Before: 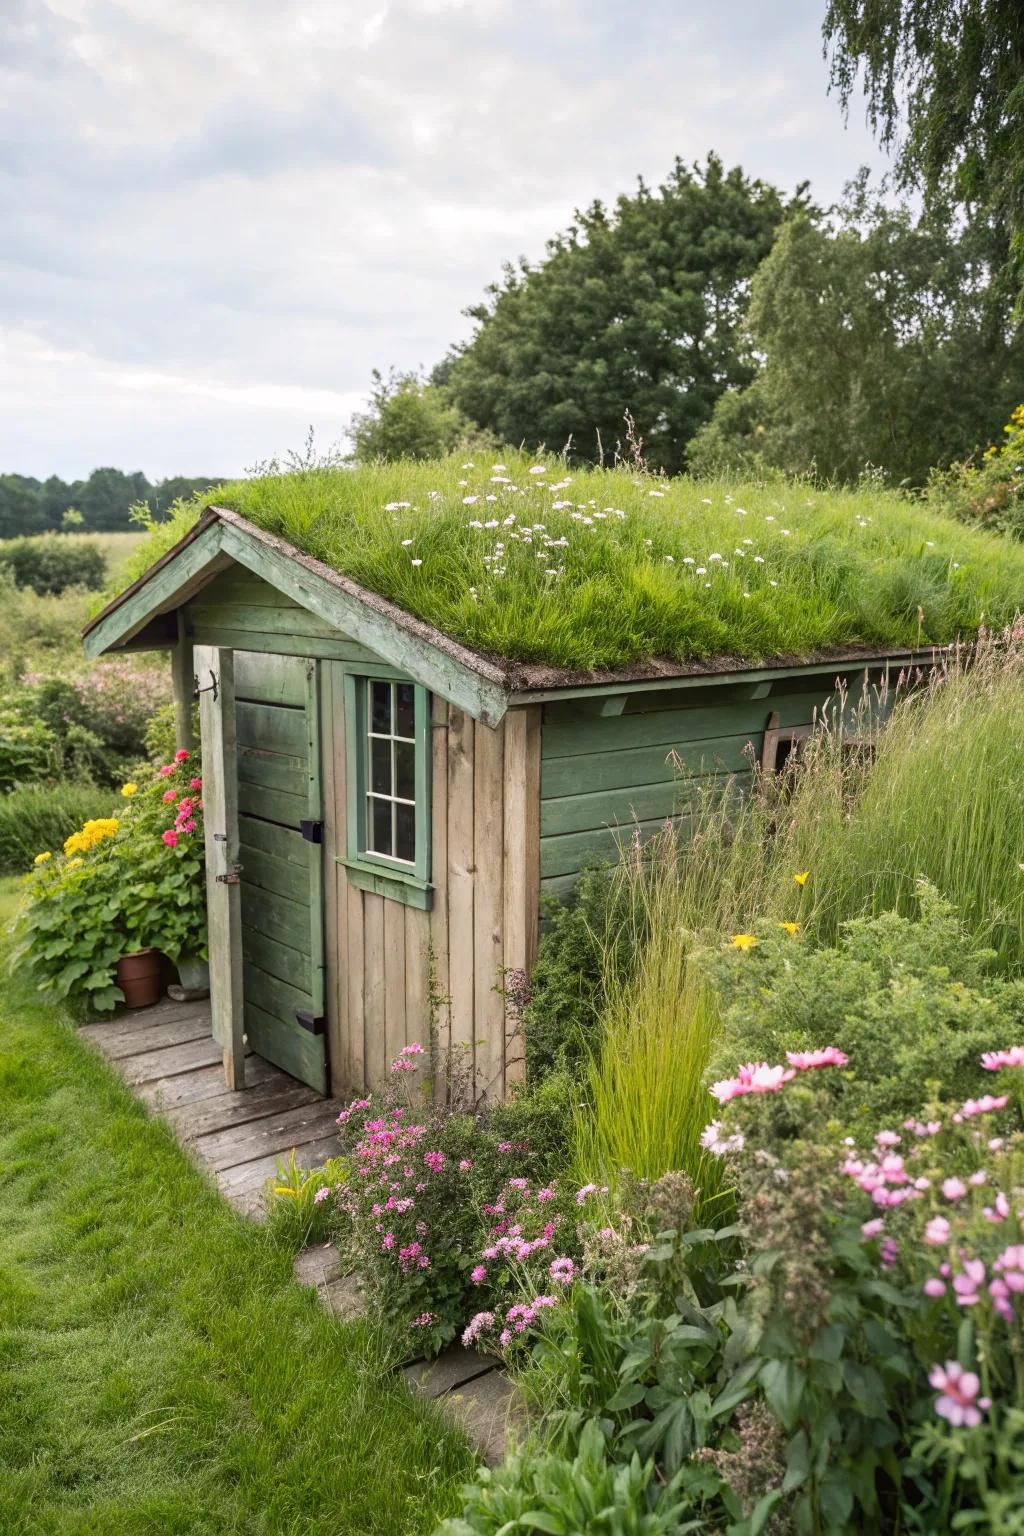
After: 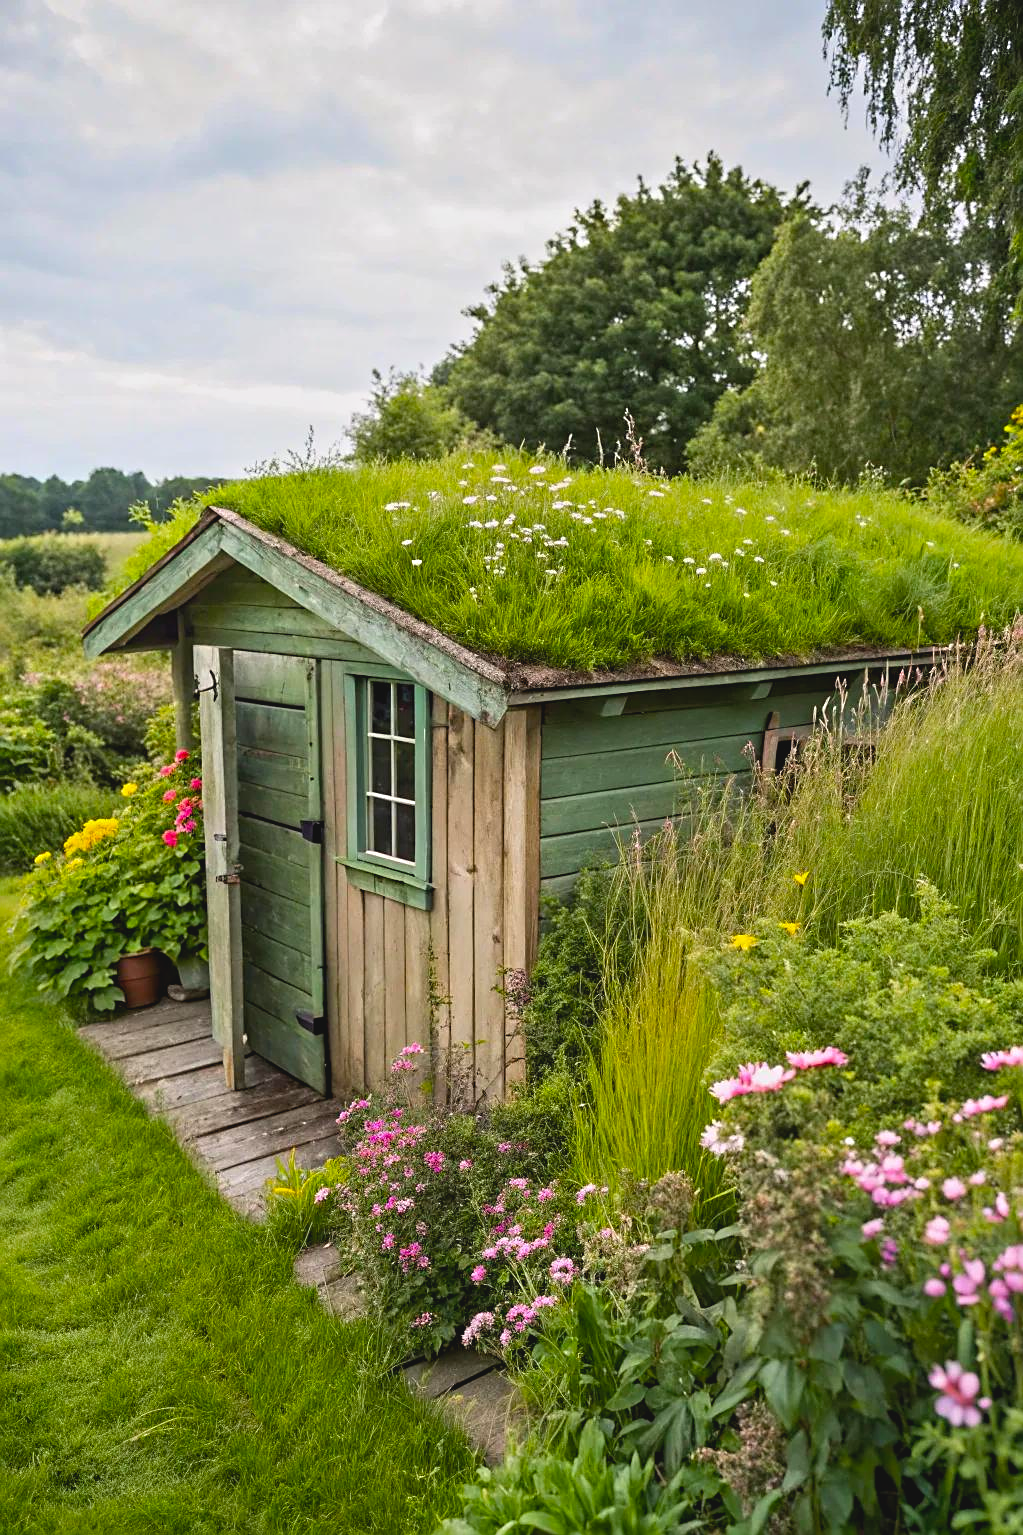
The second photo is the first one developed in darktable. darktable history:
contrast brightness saturation: contrast -0.11
color balance rgb: perceptual saturation grading › global saturation 30%, global vibrance 10%
contrast equalizer: y [[0.5, 0.5, 0.544, 0.569, 0.5, 0.5], [0.5 ×6], [0.5 ×6], [0 ×6], [0 ×6]]
sharpen: on, module defaults
exposure: exposure -0.05 EV
